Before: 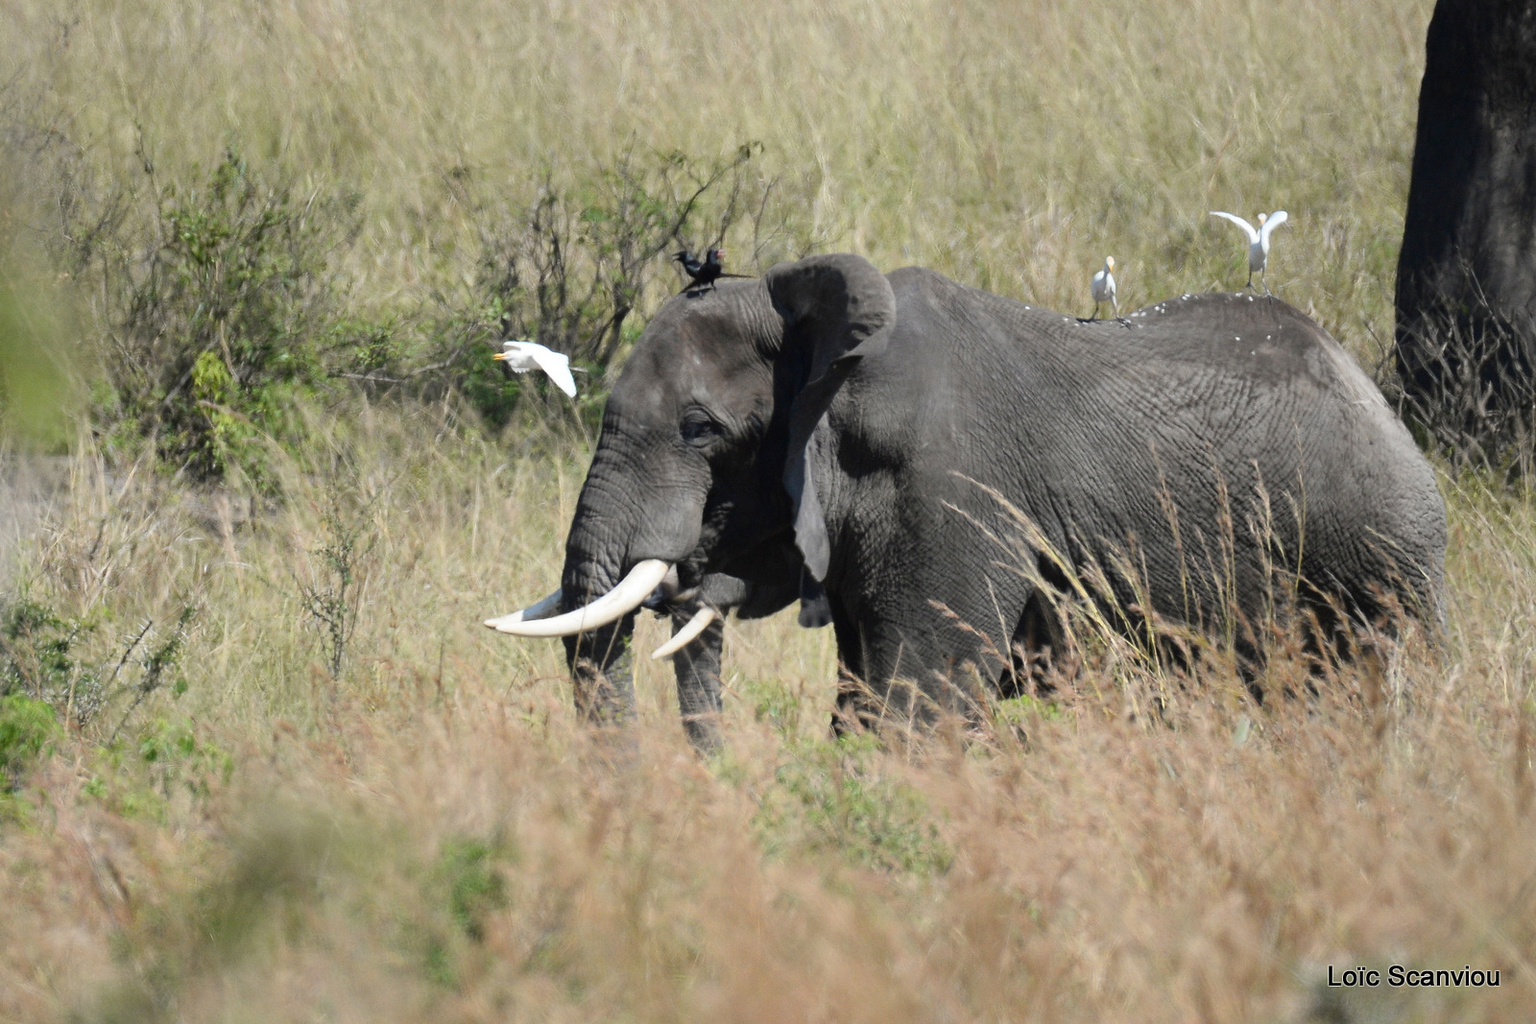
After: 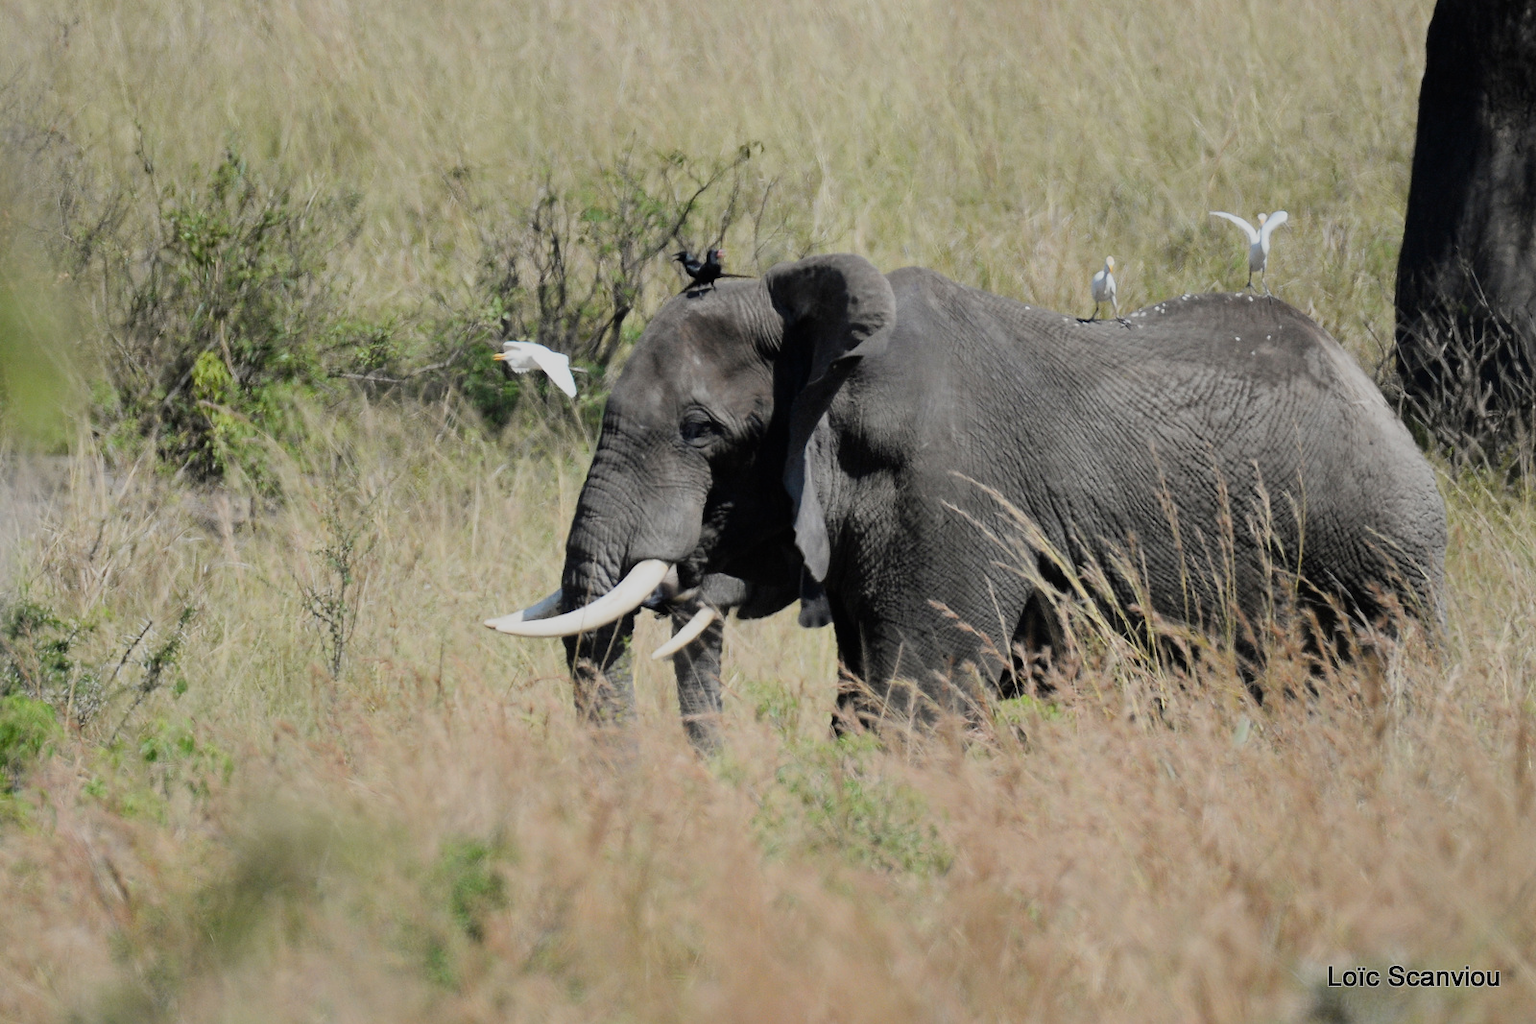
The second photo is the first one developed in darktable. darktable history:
filmic rgb: black relative exposure -16 EV, white relative exposure 6.15 EV, hardness 5.22
